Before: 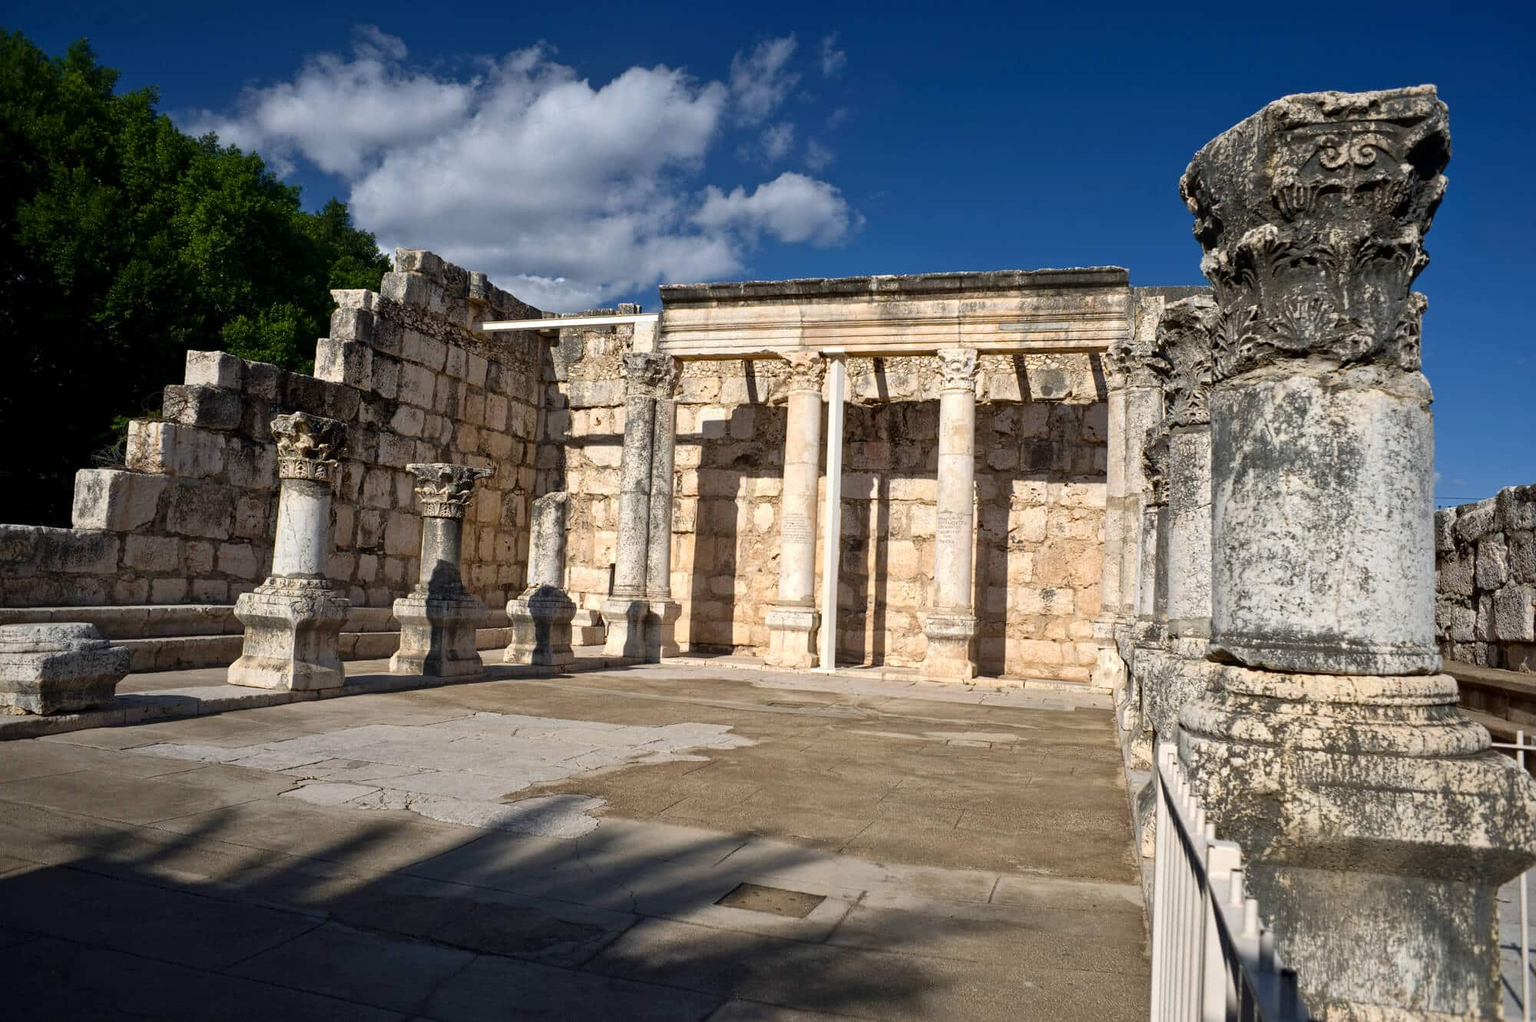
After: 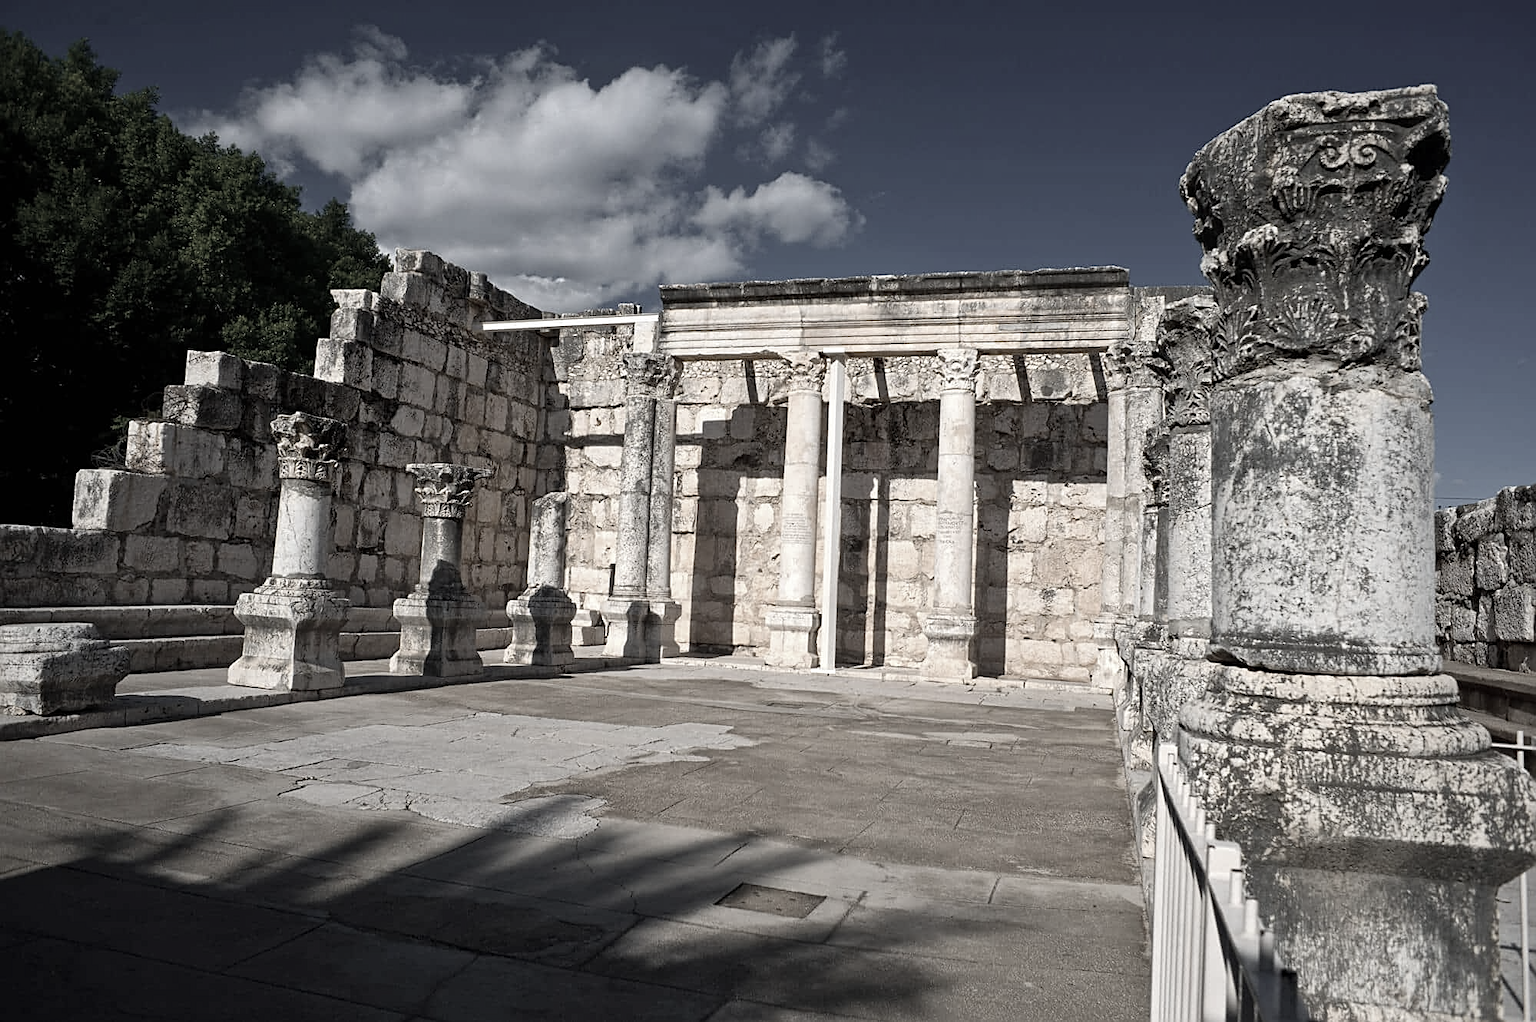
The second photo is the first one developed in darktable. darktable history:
color zones: curves: ch1 [(0, 0.153) (0.143, 0.15) (0.286, 0.151) (0.429, 0.152) (0.571, 0.152) (0.714, 0.151) (0.857, 0.151) (1, 0.153)]
sharpen: on, module defaults
rotate and perspective: automatic cropping off
